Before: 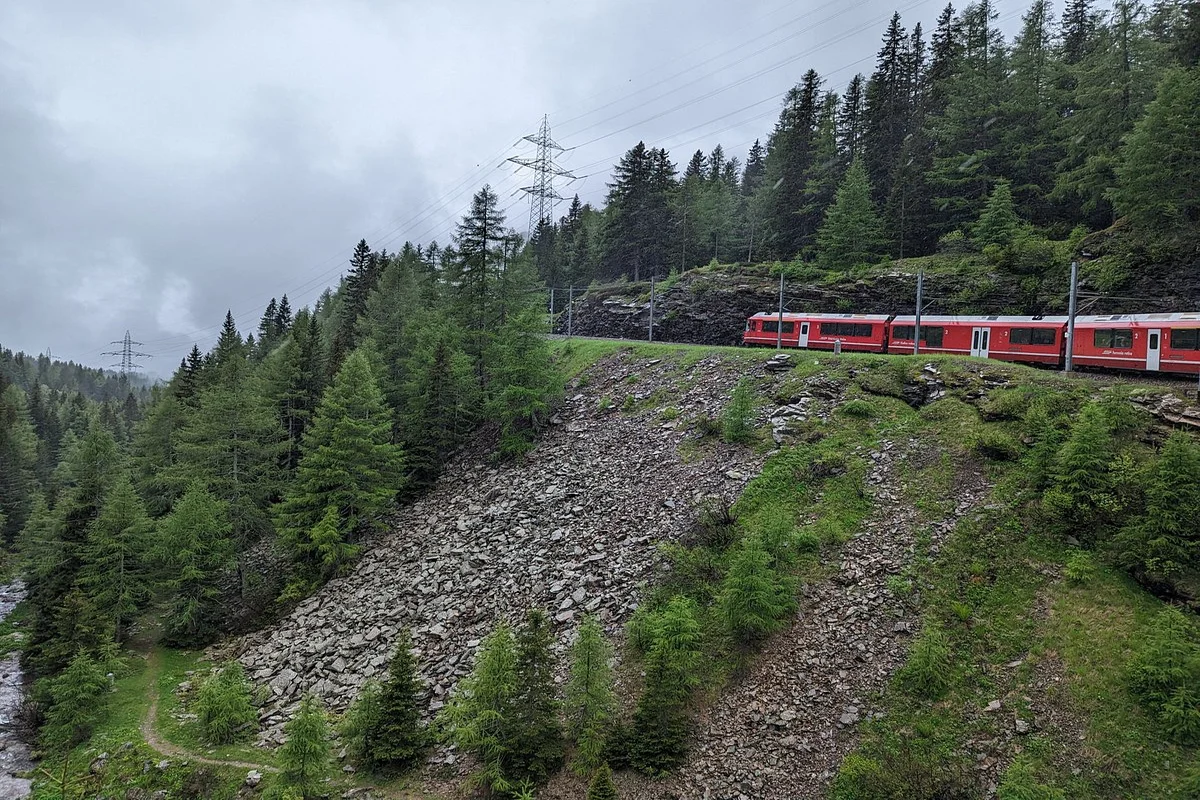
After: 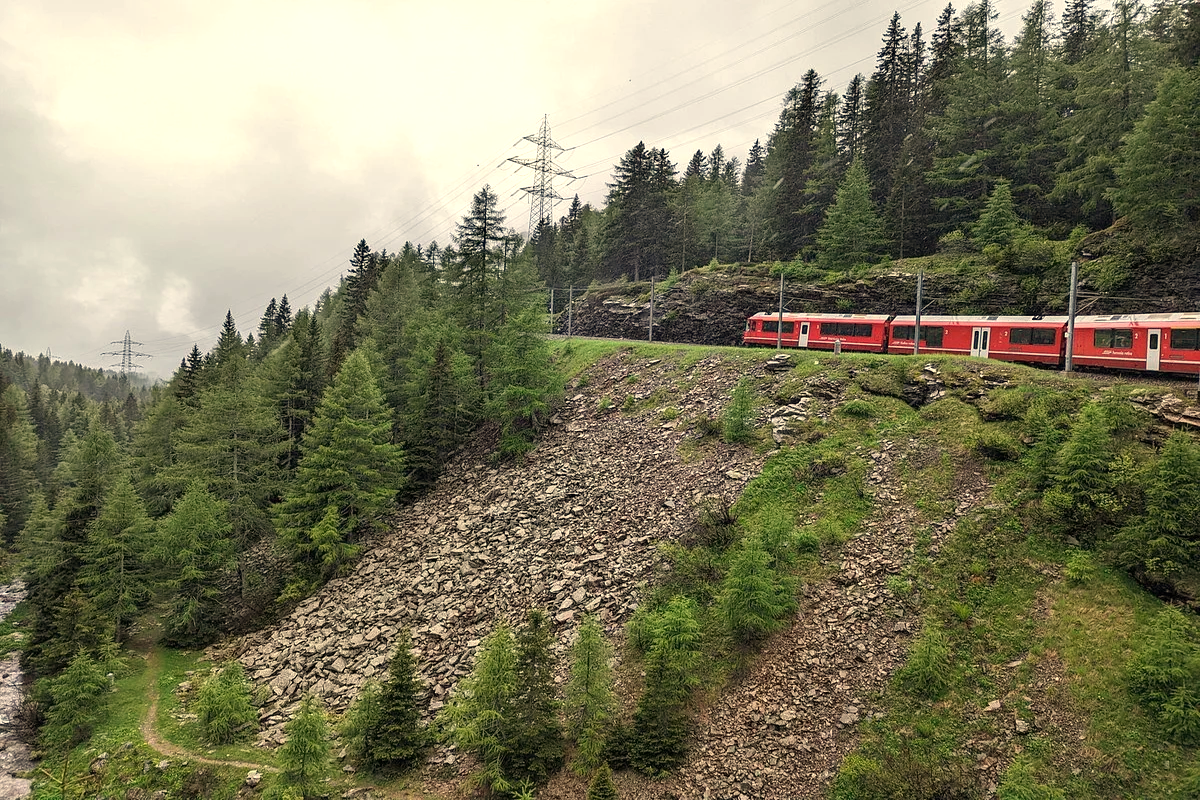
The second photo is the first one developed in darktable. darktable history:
white balance: red 1.123, blue 0.83
exposure: exposure 0.426 EV, compensate highlight preservation false
